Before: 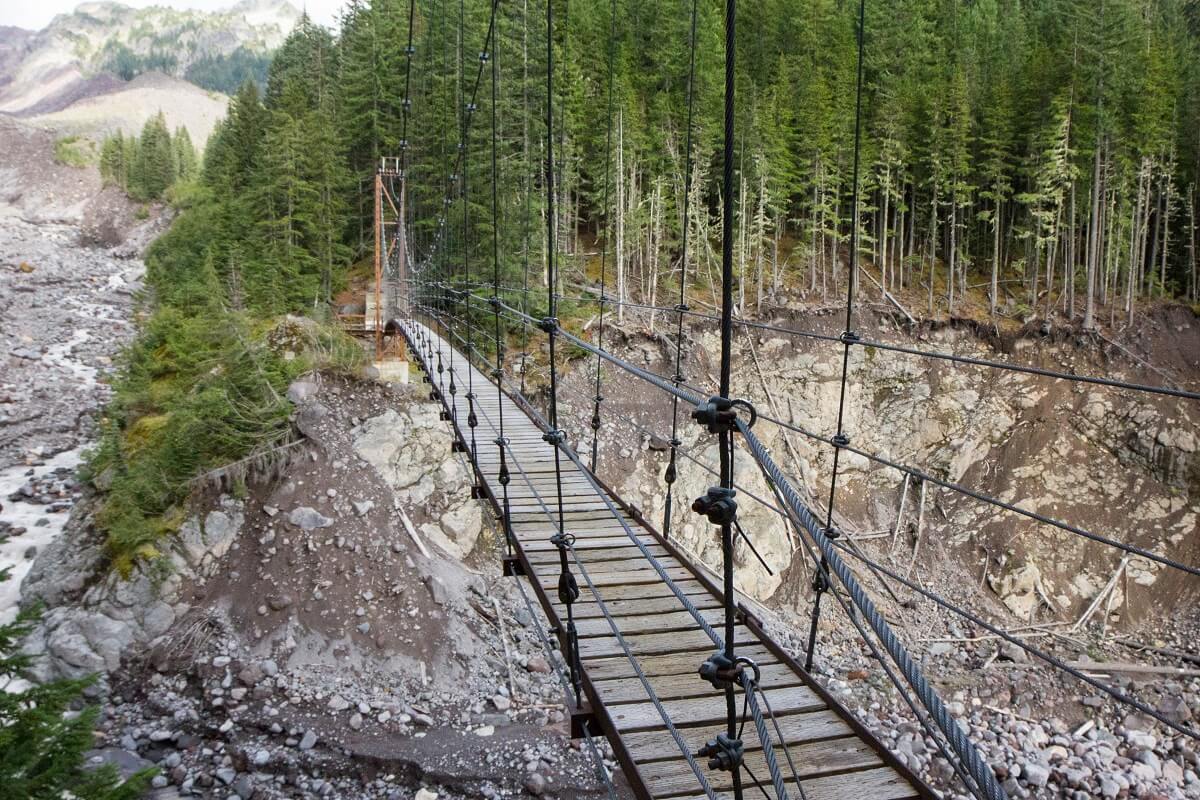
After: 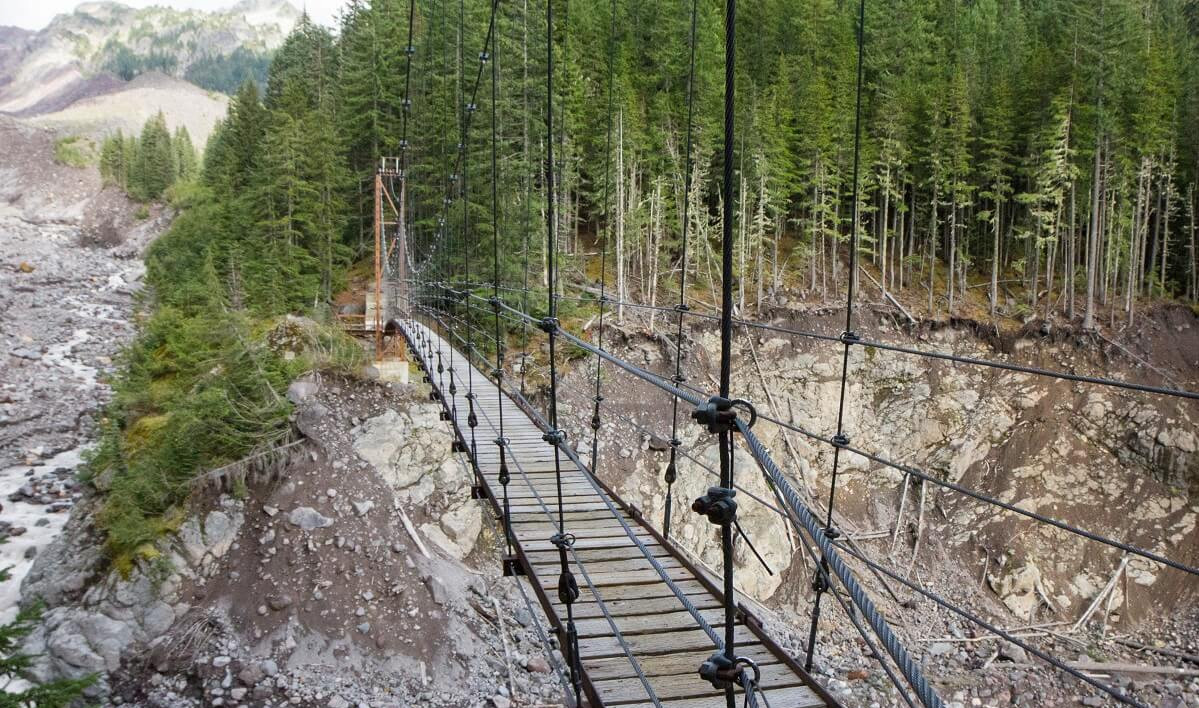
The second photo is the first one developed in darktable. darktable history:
crop and rotate: top 0%, bottom 11.49%
shadows and highlights: shadows 25, highlights -25
